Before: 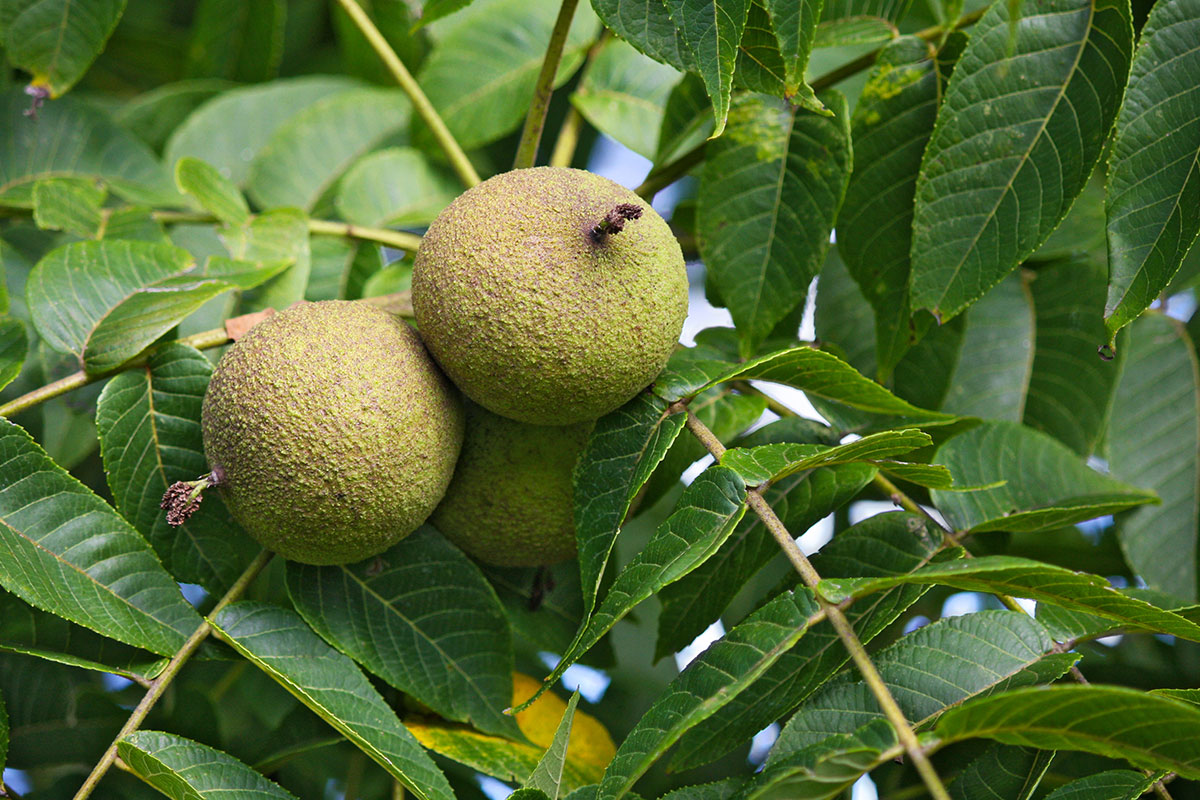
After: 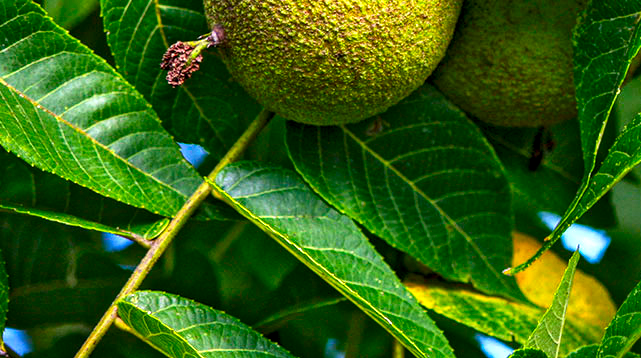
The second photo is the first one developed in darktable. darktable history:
local contrast: highlights 21%, detail 150%
color correction: highlights b* 0.02, saturation 2.18
color balance rgb: shadows lift › luminance -9.993%, highlights gain › luminance 6.381%, highlights gain › chroma 1.318%, highlights gain › hue 92.13°, linear chroma grading › shadows -1.833%, linear chroma grading › highlights -14.743%, linear chroma grading › global chroma -9.774%, linear chroma grading › mid-tones -9.818%, perceptual saturation grading › global saturation 30.194%, perceptual brilliance grading › global brilliance 10.955%, global vibrance 20%
contrast brightness saturation: contrast 0.105, saturation -0.284
crop and rotate: top 55.045%, right 46.516%, bottom 0.112%
tone equalizer: on, module defaults
